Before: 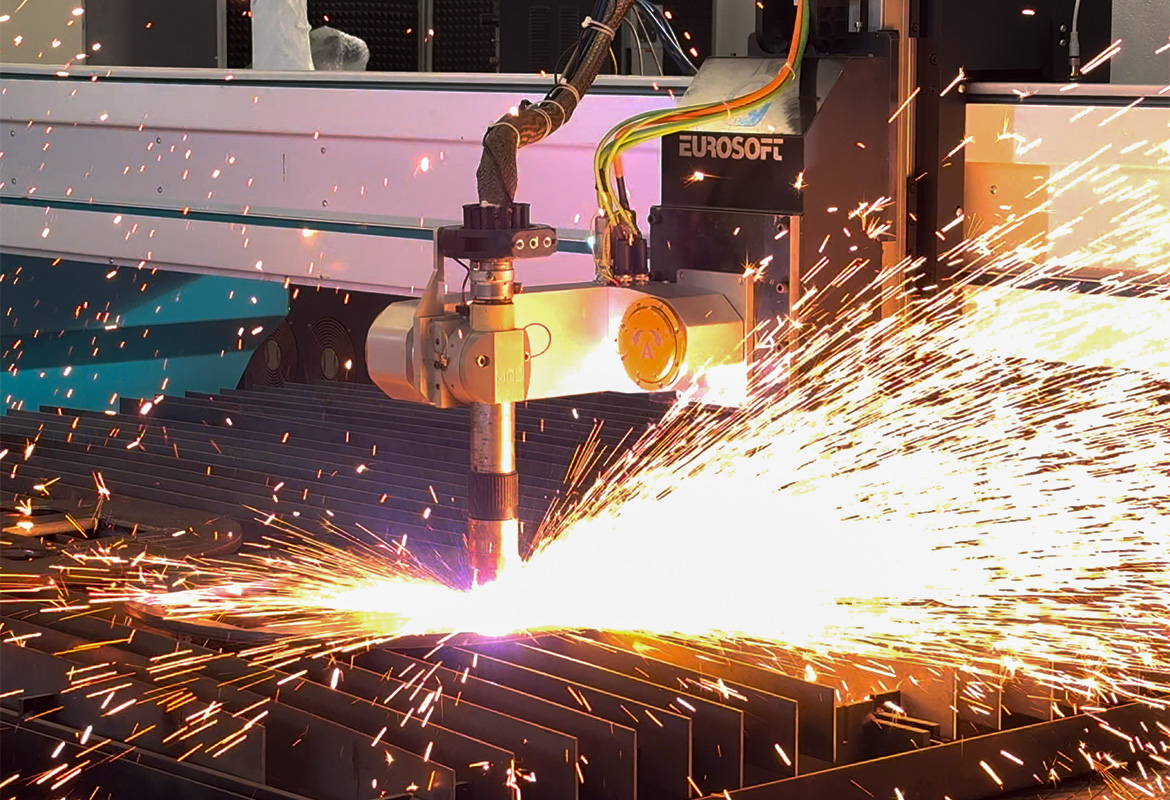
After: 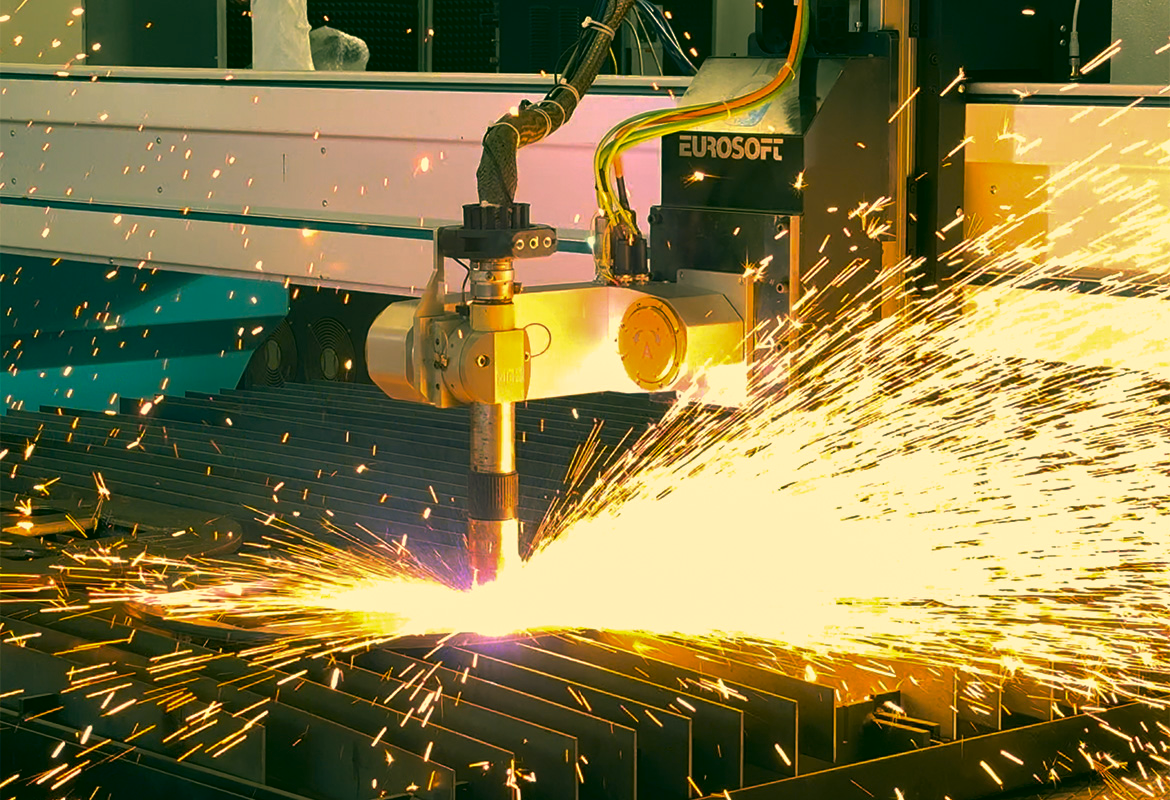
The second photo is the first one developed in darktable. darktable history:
color correction: highlights a* 5.64, highlights b* 32.91, shadows a* -26.35, shadows b* 3.96
